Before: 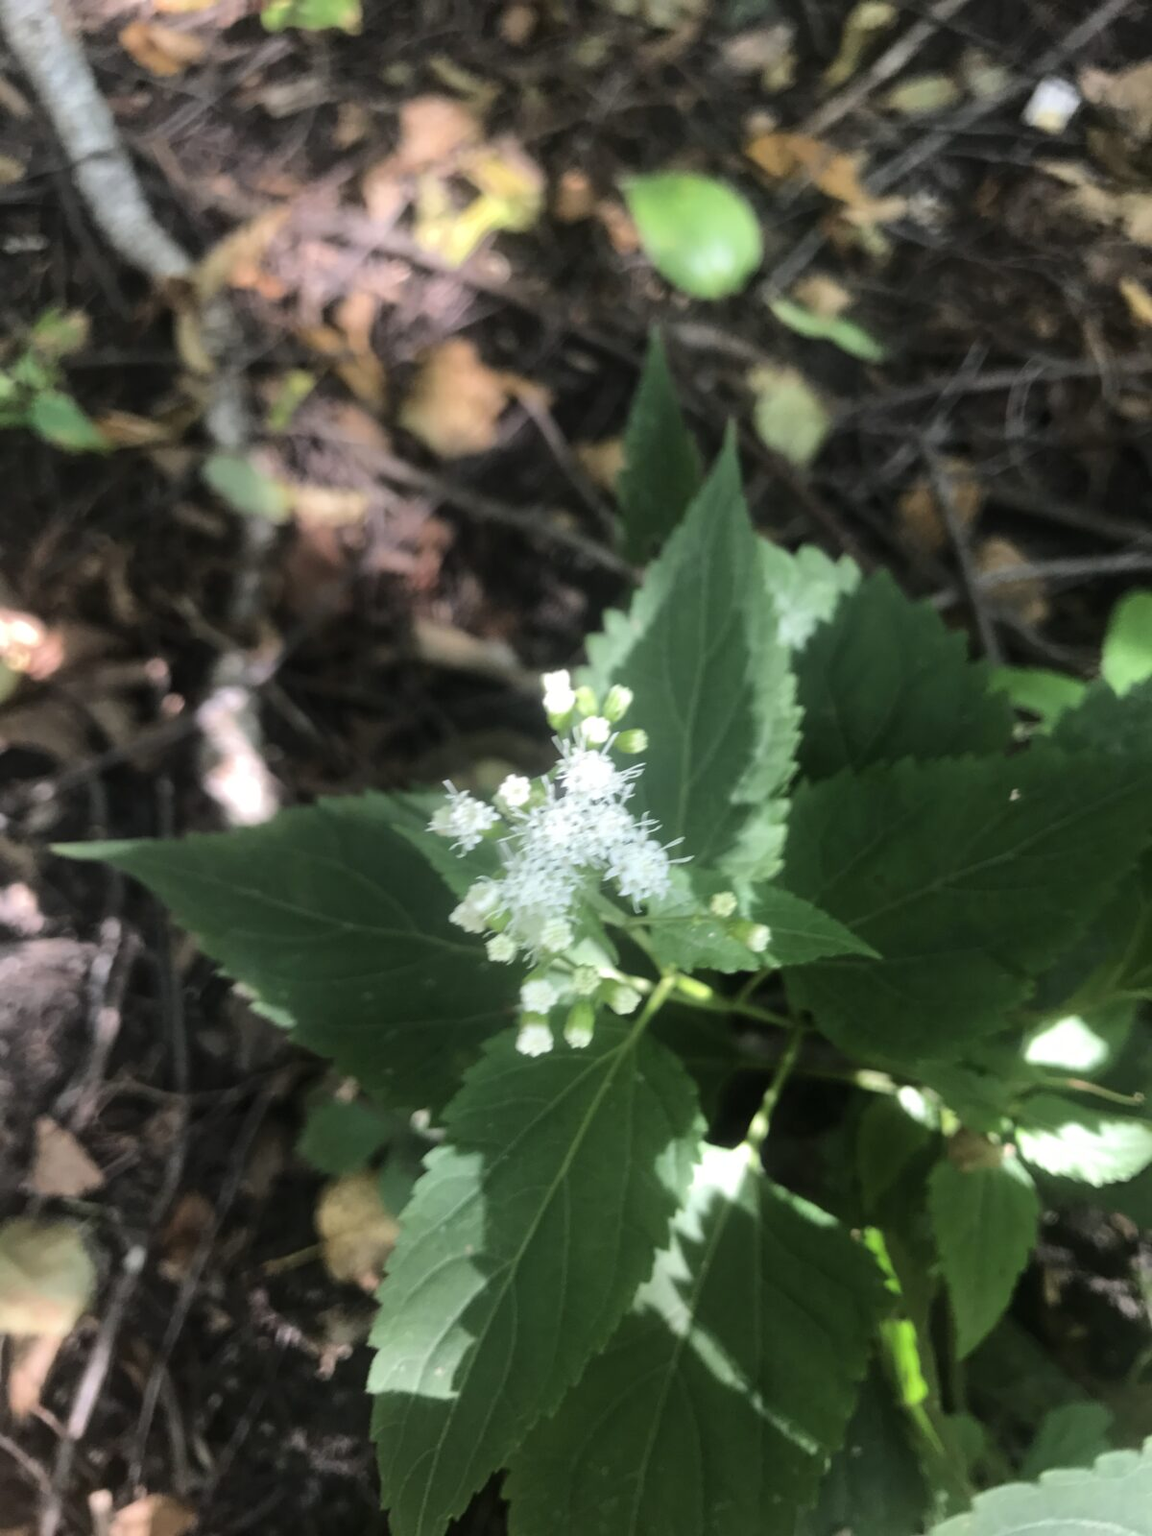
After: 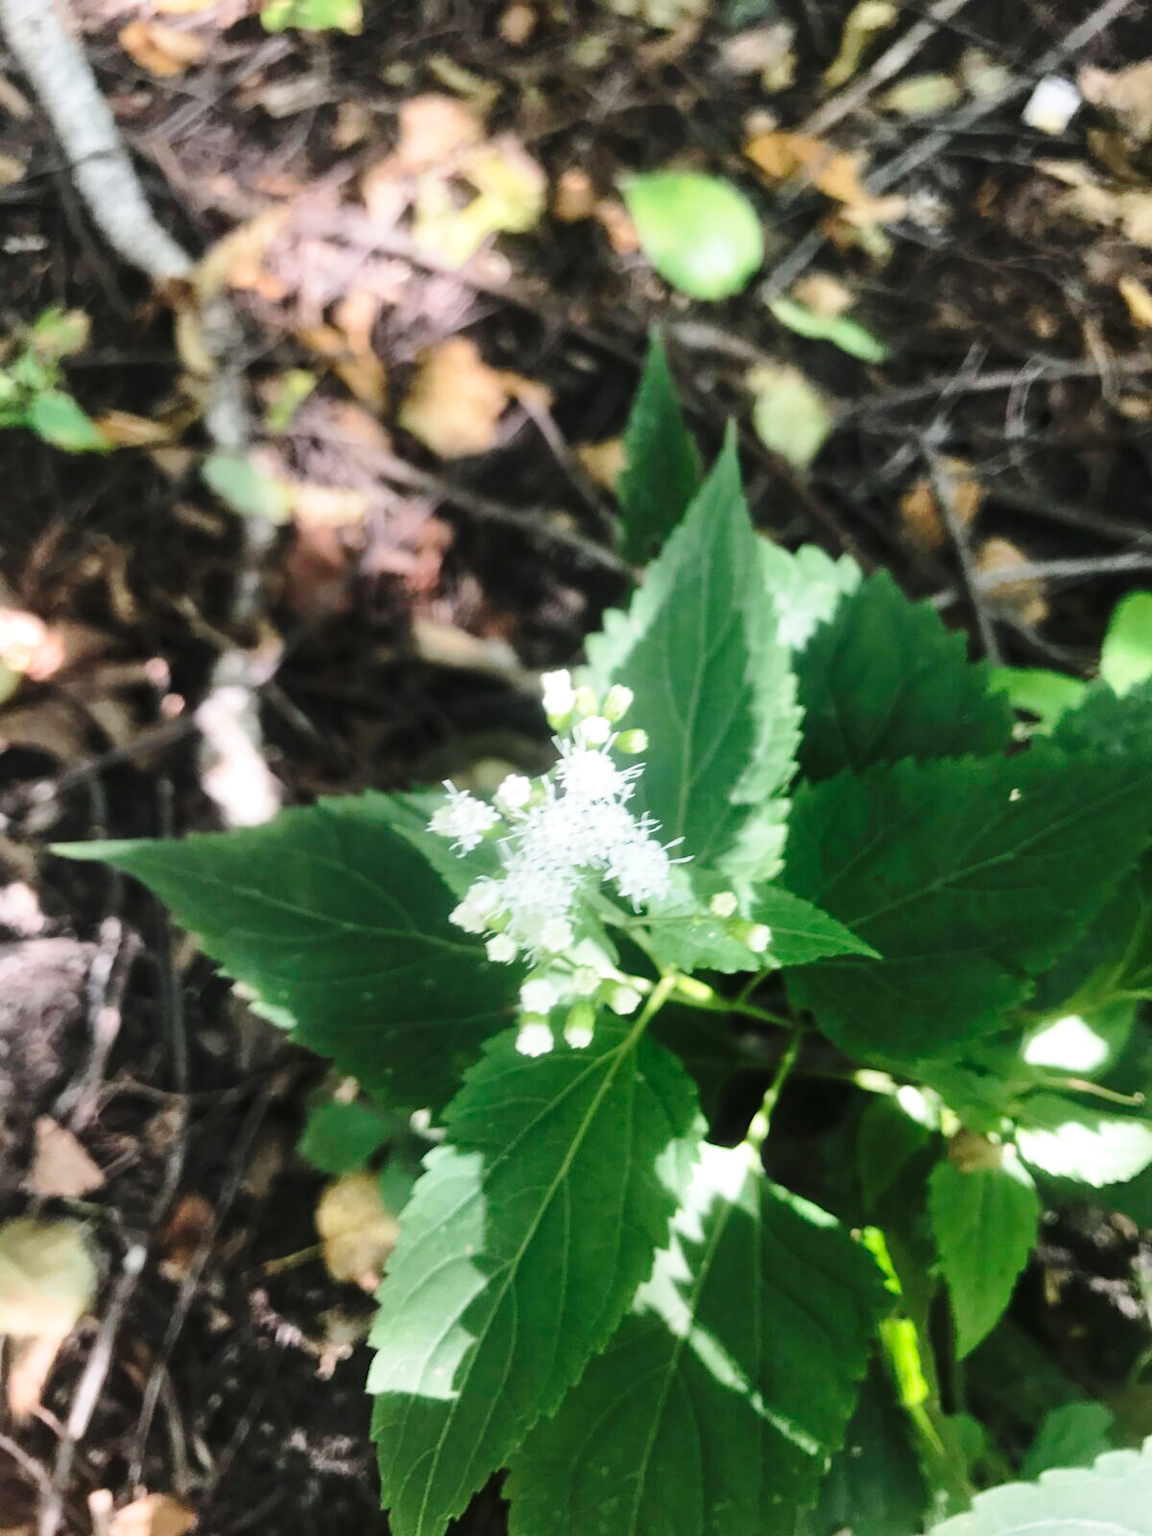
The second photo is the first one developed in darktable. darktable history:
shadows and highlights: soften with gaussian
base curve: curves: ch0 [(0, 0) (0.028, 0.03) (0.121, 0.232) (0.46, 0.748) (0.859, 0.968) (1, 1)], preserve colors none
